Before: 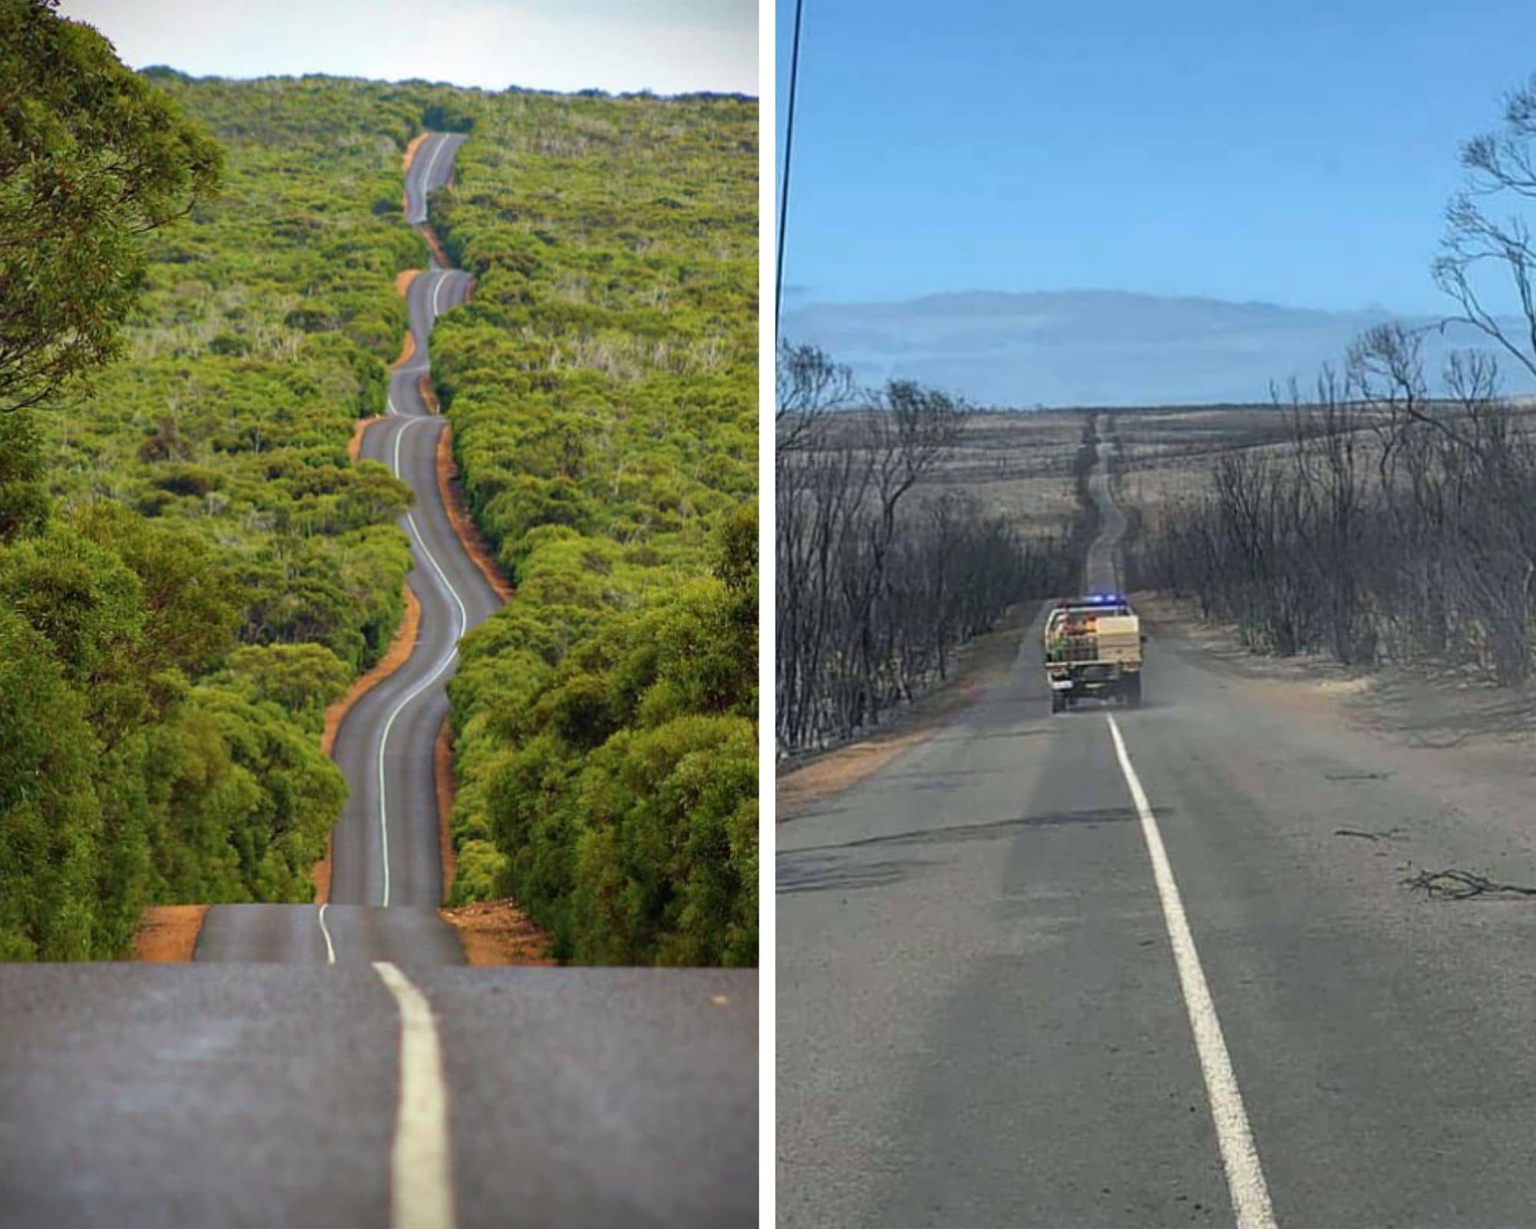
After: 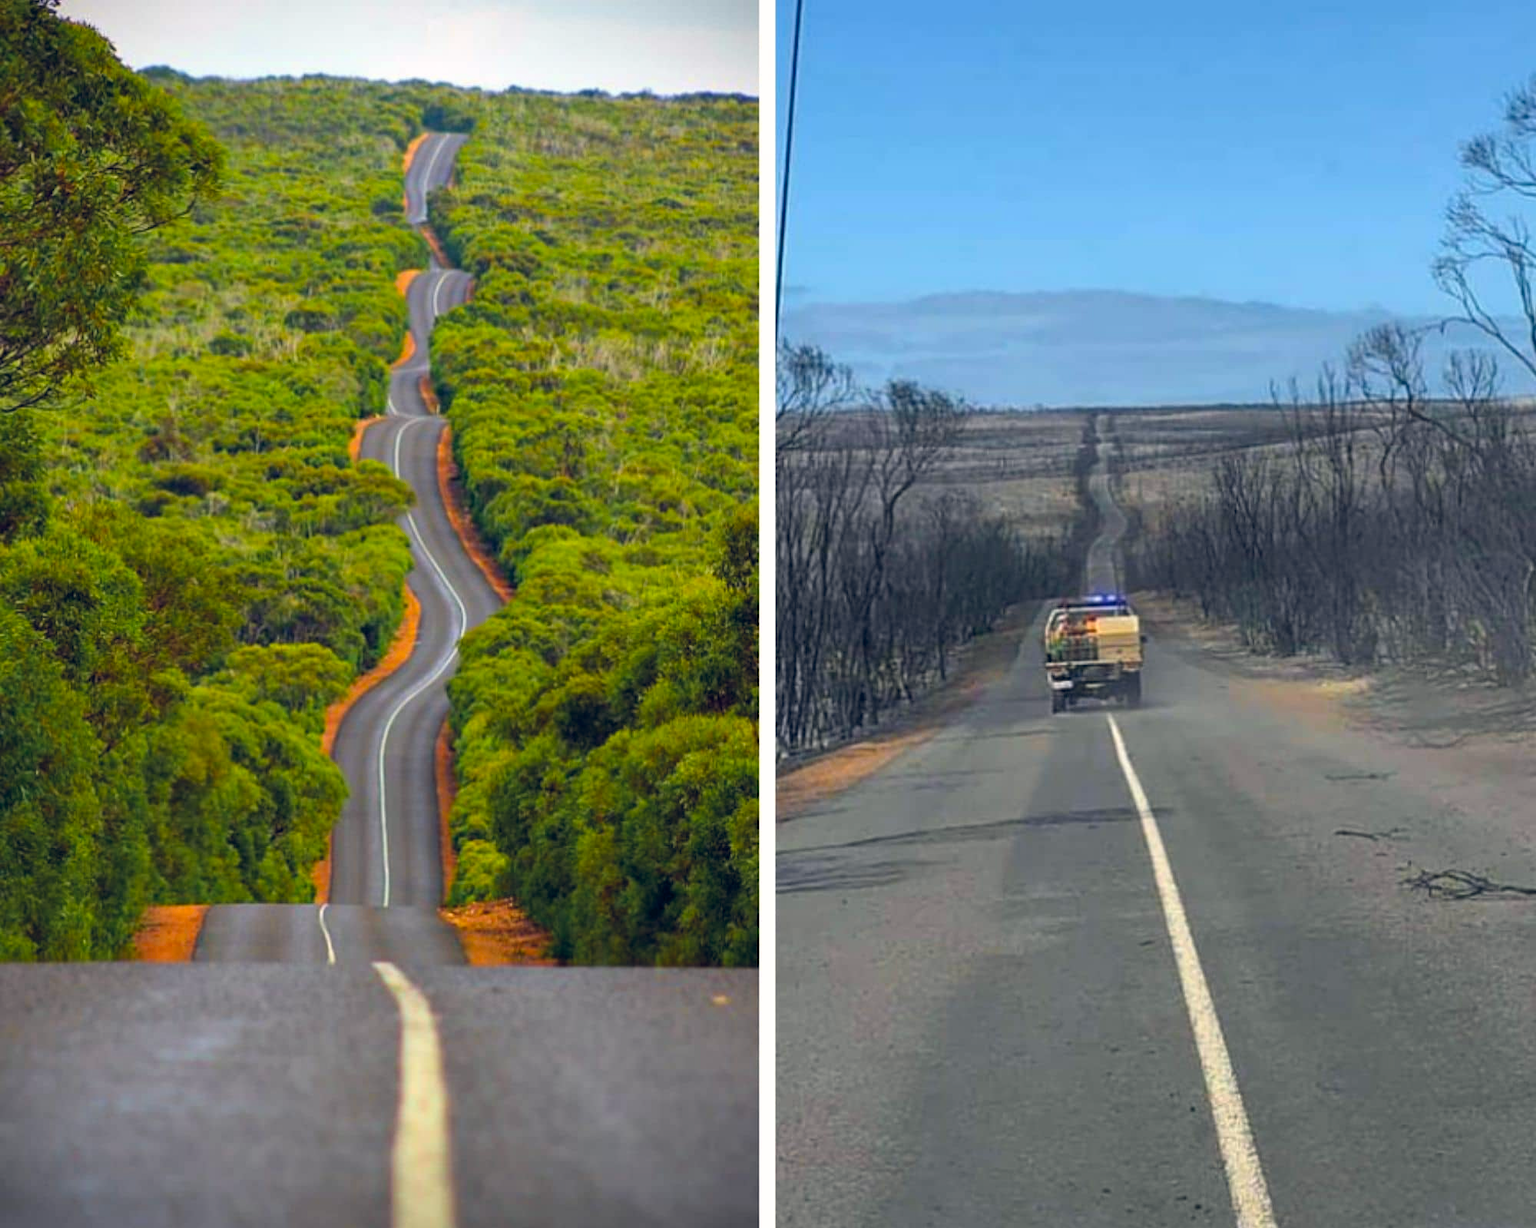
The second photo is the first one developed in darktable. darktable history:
color balance rgb: shadows lift › hue 87.51°, highlights gain › chroma 0.68%, highlights gain › hue 55.1°, global offset › chroma 0.13%, global offset › hue 253.66°, linear chroma grading › global chroma 0.5%, perceptual saturation grading › global saturation 16.38%
color zones: curves: ch0 [(0.224, 0.526) (0.75, 0.5)]; ch1 [(0.055, 0.526) (0.224, 0.761) (0.377, 0.526) (0.75, 0.5)]
